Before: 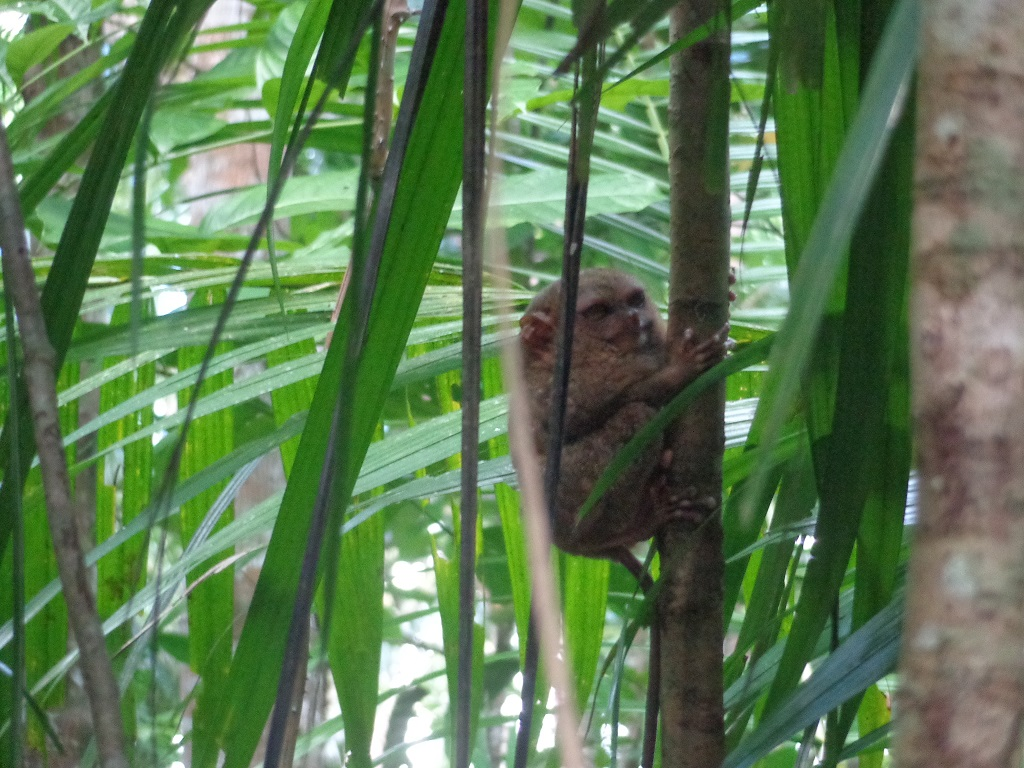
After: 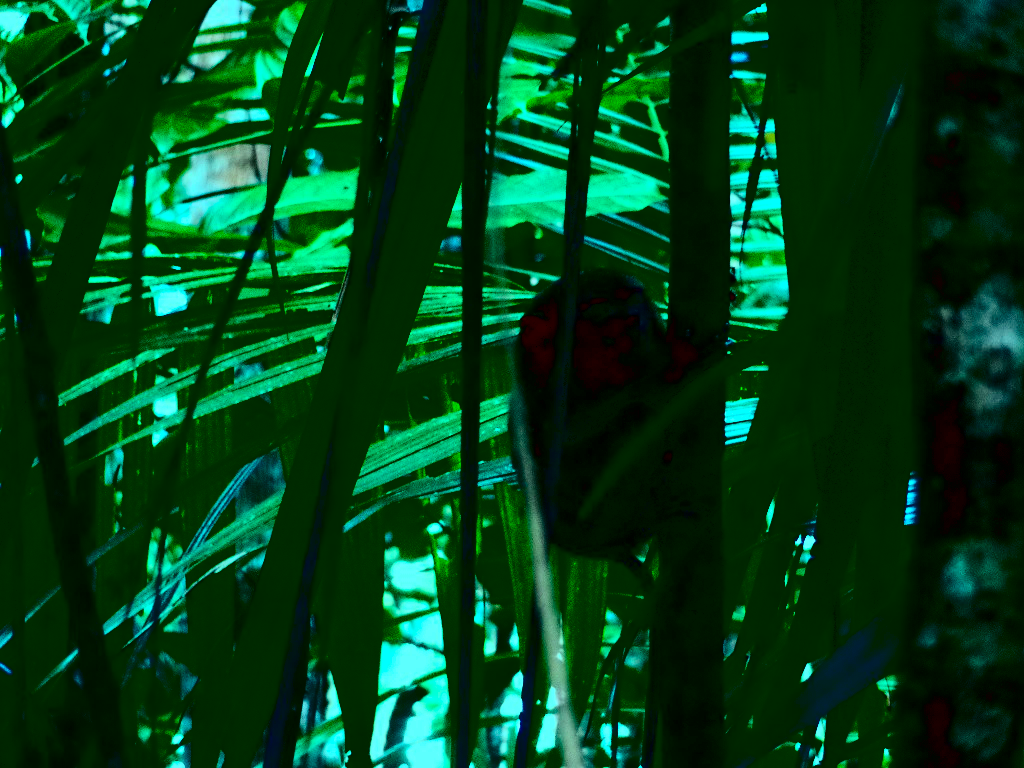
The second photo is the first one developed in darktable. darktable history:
color correction: highlights a* 5.3, highlights b* 24.26, shadows a* -15.58, shadows b* 4.02
contrast brightness saturation: contrast 0.77, brightness -1, saturation 1
color balance rgb: shadows lift › luminance -7.7%, shadows lift › chroma 2.13%, shadows lift › hue 165.27°, power › luminance -7.77%, power › chroma 1.34%, power › hue 330.55°, highlights gain › luminance -33.33%, highlights gain › chroma 5.68%, highlights gain › hue 217.2°, global offset › luminance -0.33%, global offset › chroma 0.11%, global offset › hue 165.27°, perceptual saturation grading › global saturation 27.72%, perceptual saturation grading › highlights -25%, perceptual saturation grading › mid-tones 25%, perceptual saturation grading › shadows 50%
